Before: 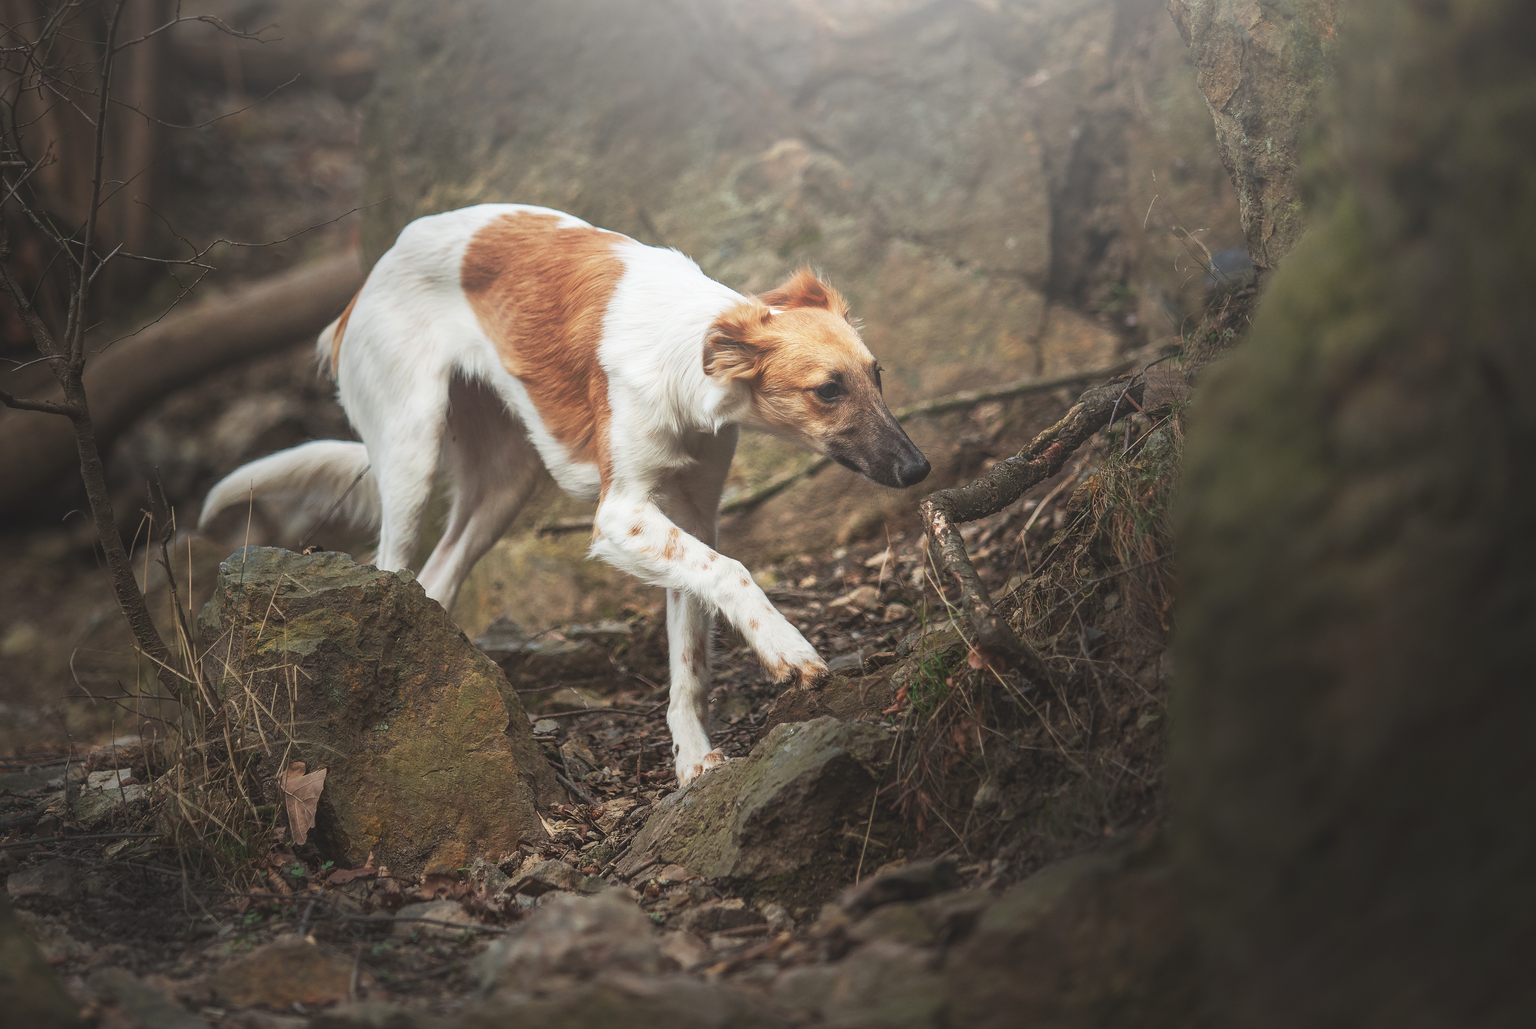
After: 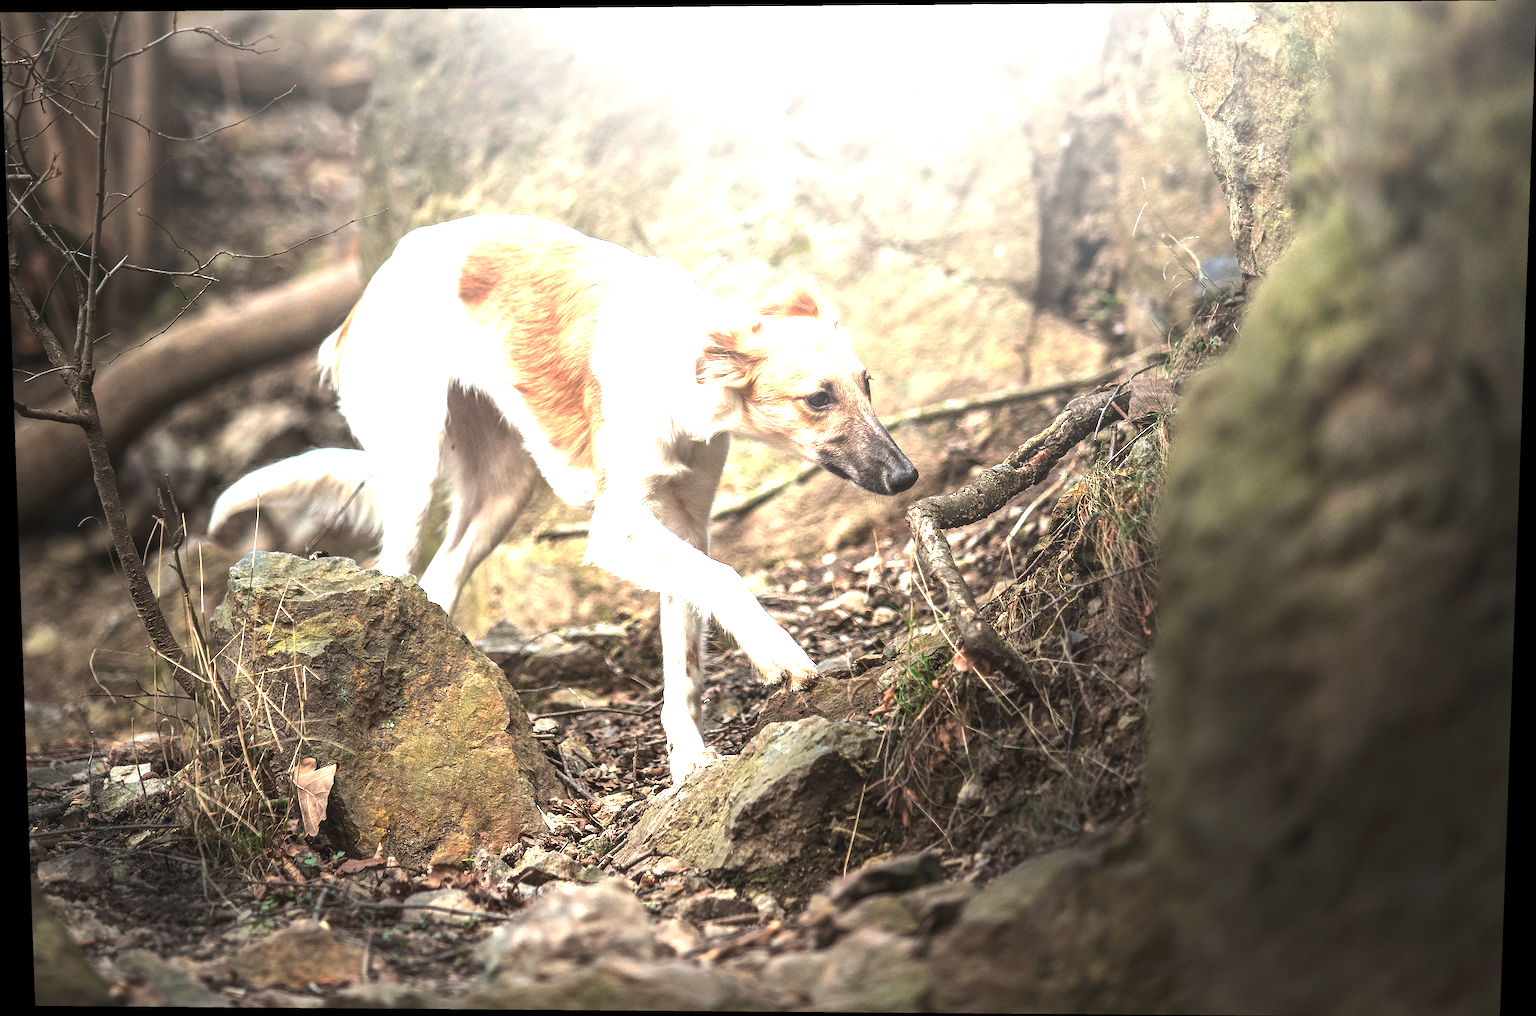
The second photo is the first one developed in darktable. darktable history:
local contrast: mode bilateral grid, contrast 20, coarseness 50, detail 120%, midtone range 0.2
tone equalizer: -8 EV -0.75 EV, -7 EV -0.7 EV, -6 EV -0.6 EV, -5 EV -0.4 EV, -3 EV 0.4 EV, -2 EV 0.6 EV, -1 EV 0.7 EV, +0 EV 0.75 EV, edges refinement/feathering 500, mask exposure compensation -1.57 EV, preserve details no
rotate and perspective: lens shift (vertical) 0.048, lens shift (horizontal) -0.024, automatic cropping off
exposure: black level correction 0.009, exposure 1.425 EV, compensate highlight preservation false
